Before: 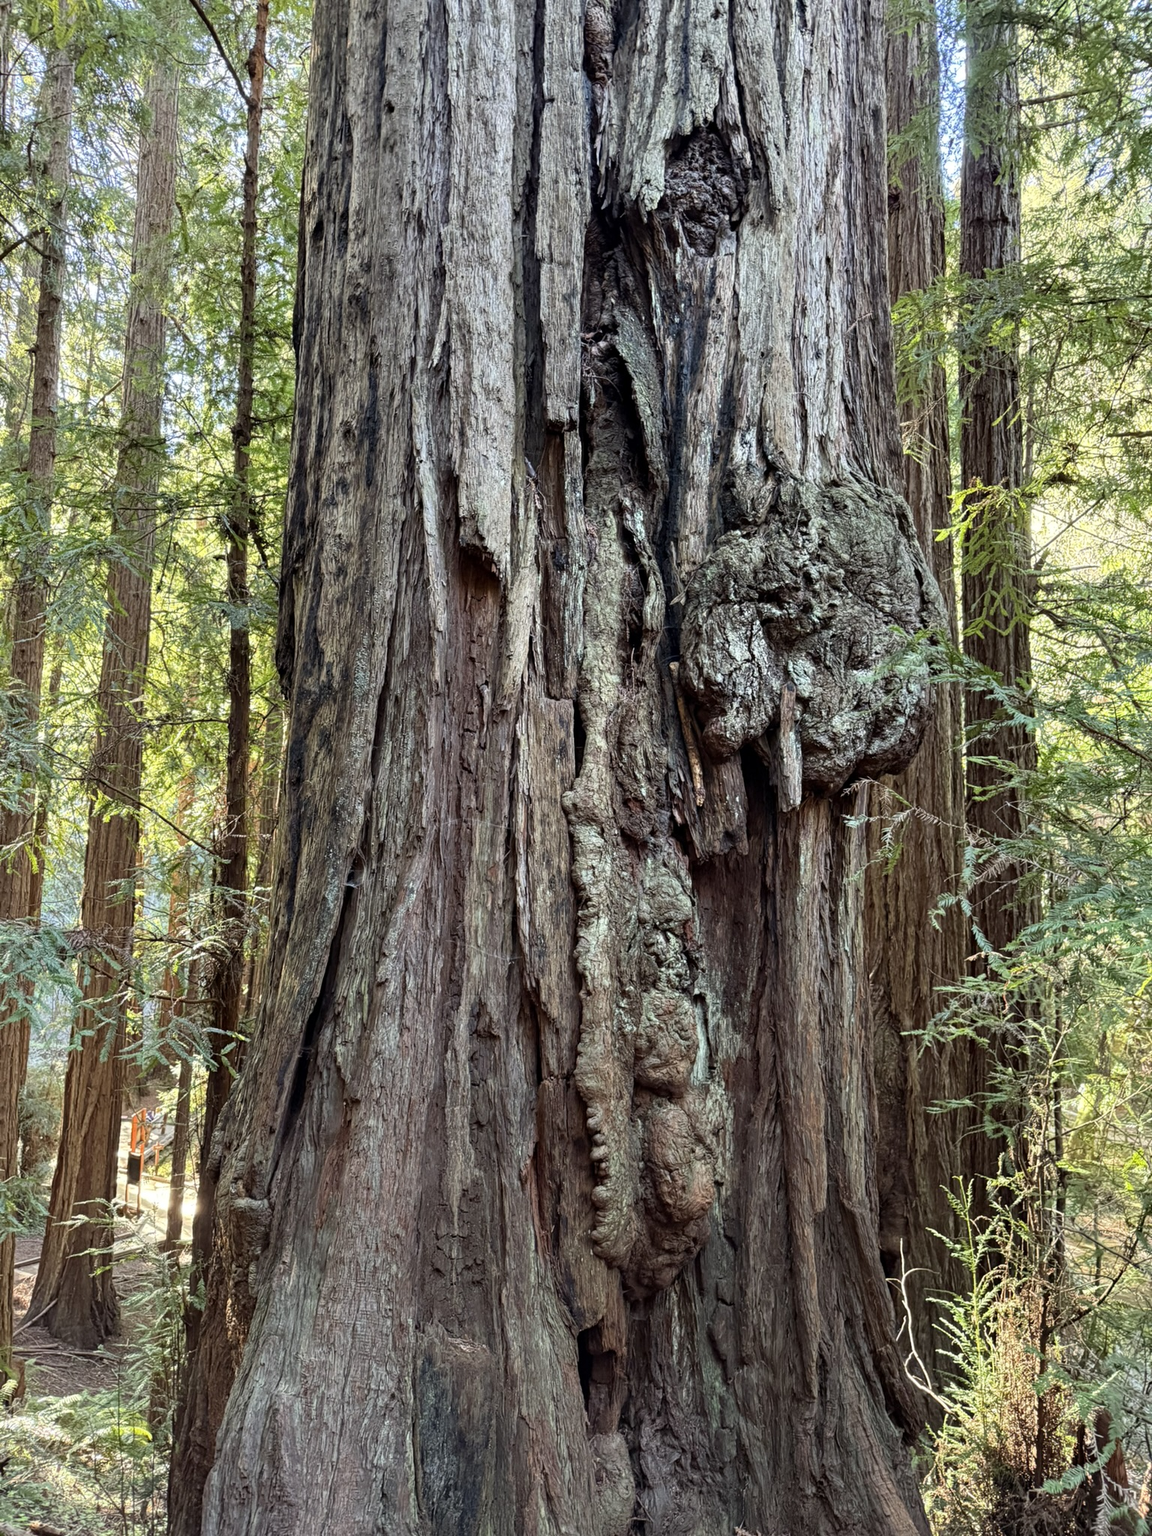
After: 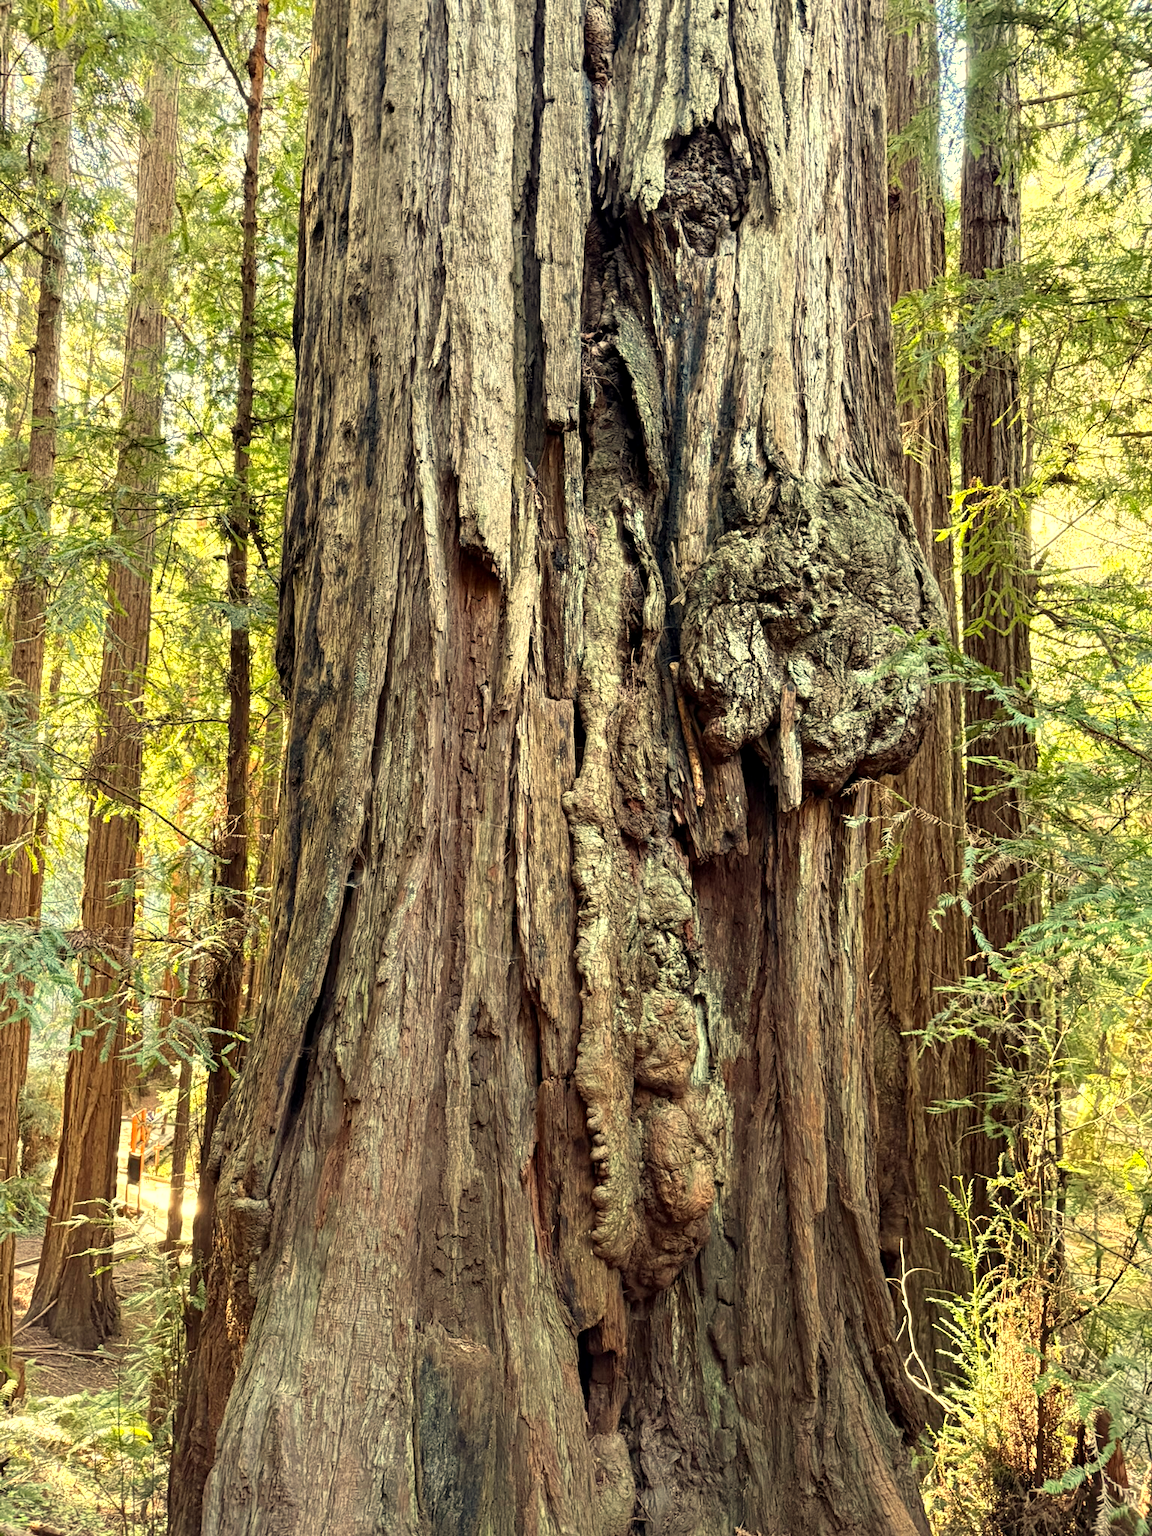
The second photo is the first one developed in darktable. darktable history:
exposure: black level correction 0.001, exposure 0.5 EV, compensate exposure bias true, compensate highlight preservation false
white balance: red 1.08, blue 0.791
